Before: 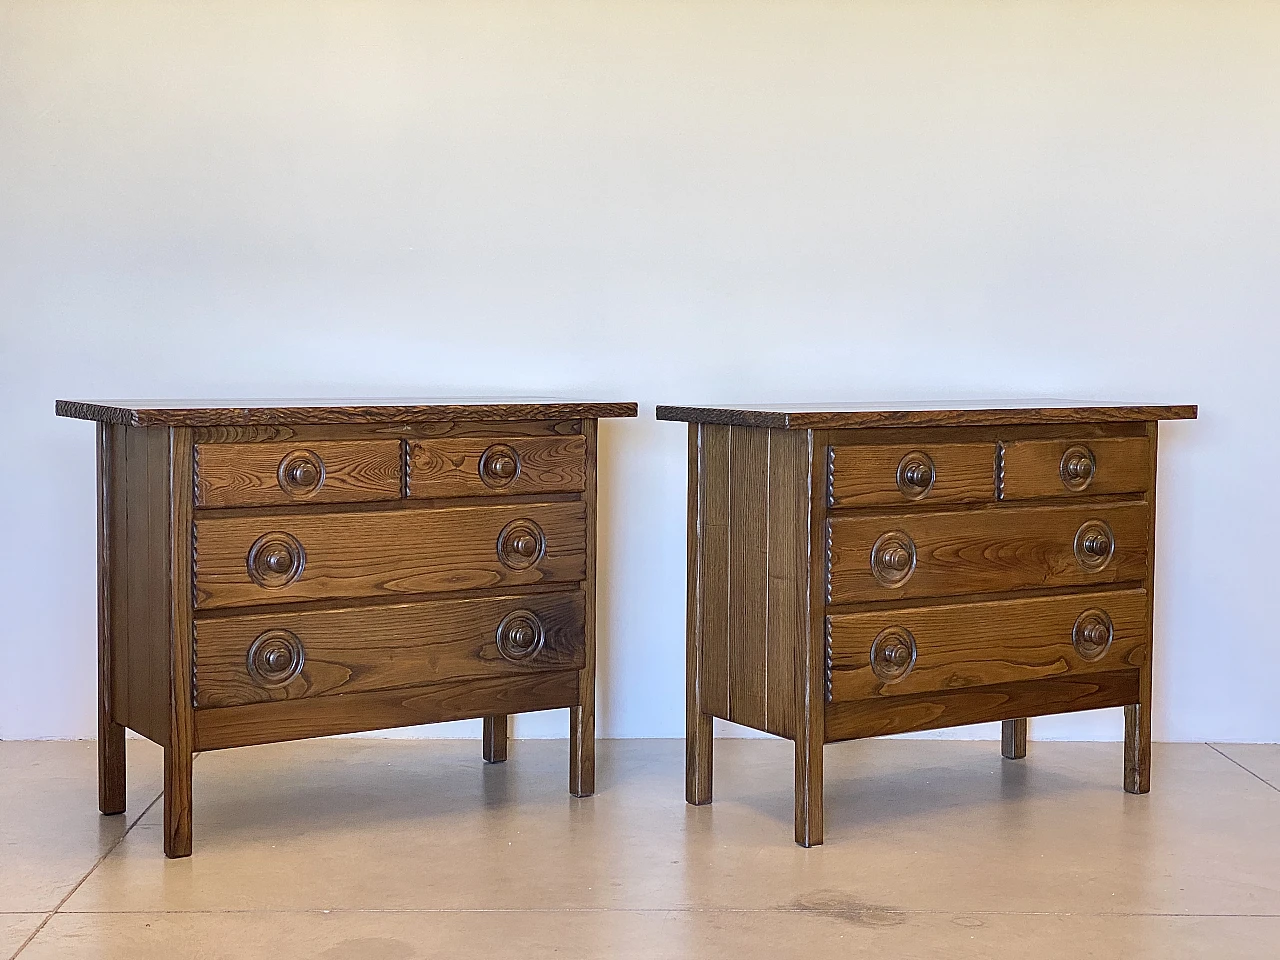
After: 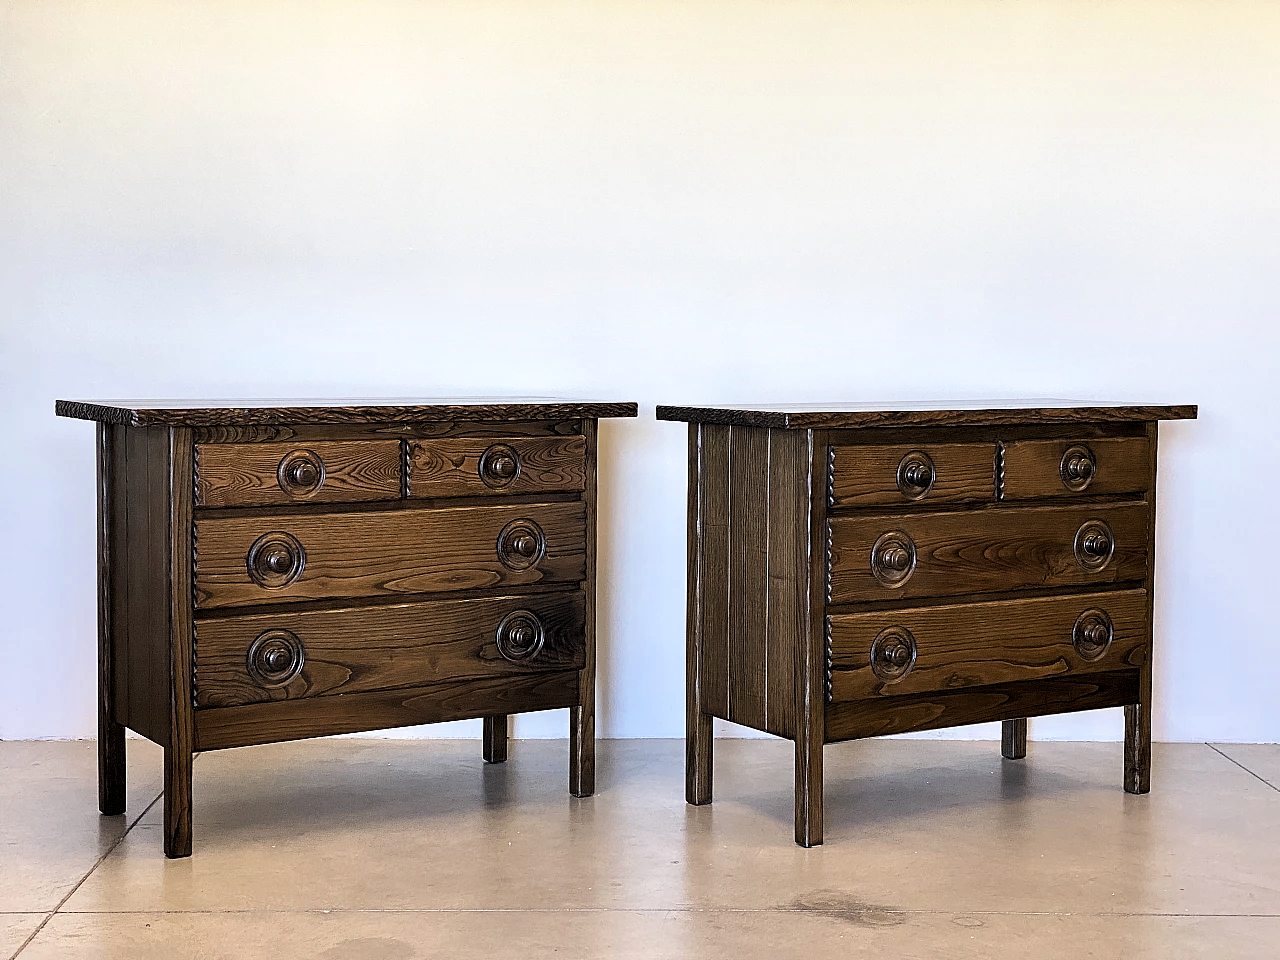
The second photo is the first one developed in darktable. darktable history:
filmic rgb: black relative exposure -8.66 EV, white relative exposure 2.67 EV, threshold 5.98 EV, target black luminance 0%, target white luminance 99.953%, hardness 6.27, latitude 74.49%, contrast 1.314, highlights saturation mix -6.37%, enable highlight reconstruction true
levels: levels [0.029, 0.545, 0.971]
